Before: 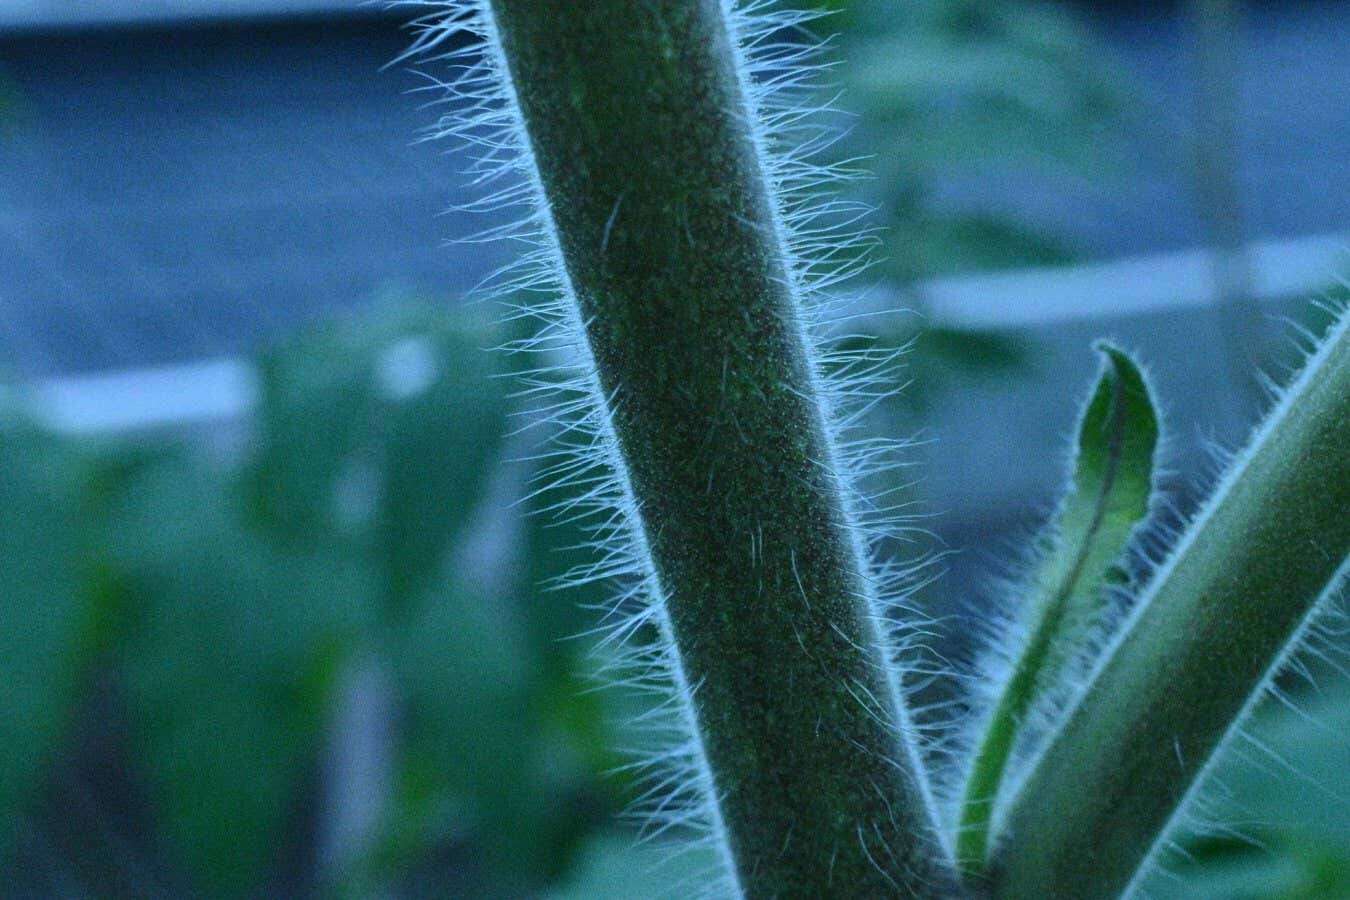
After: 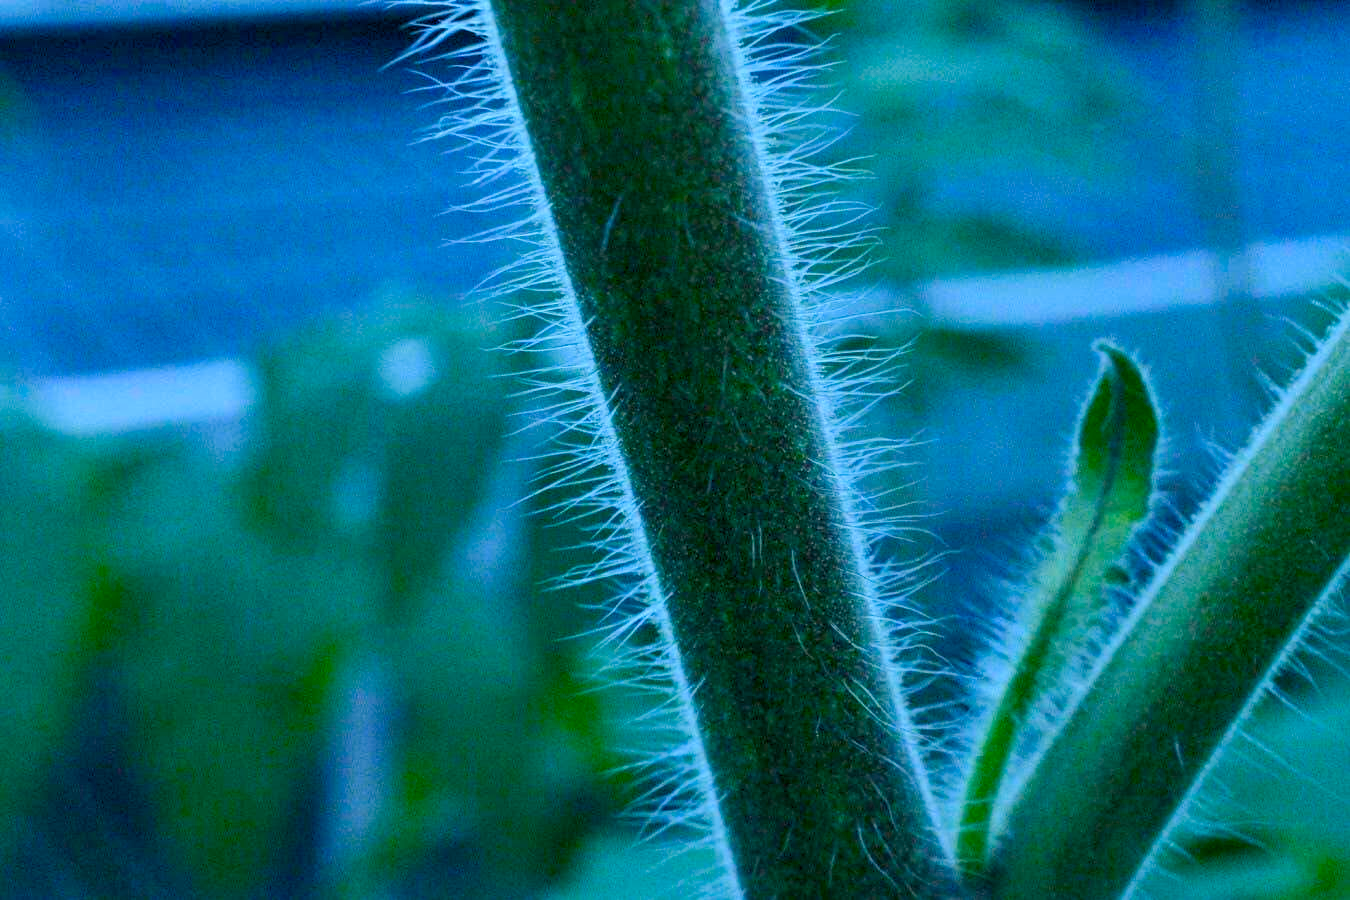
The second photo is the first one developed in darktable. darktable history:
color balance rgb: global offset › luminance -0.494%, shadows fall-off 101.253%, perceptual saturation grading › global saturation 20.187%, perceptual saturation grading › highlights -19.783%, perceptual saturation grading › shadows 29.585%, perceptual brilliance grading › mid-tones 9.443%, perceptual brilliance grading › shadows 15.583%, mask middle-gray fulcrum 23.163%, global vibrance 20%
